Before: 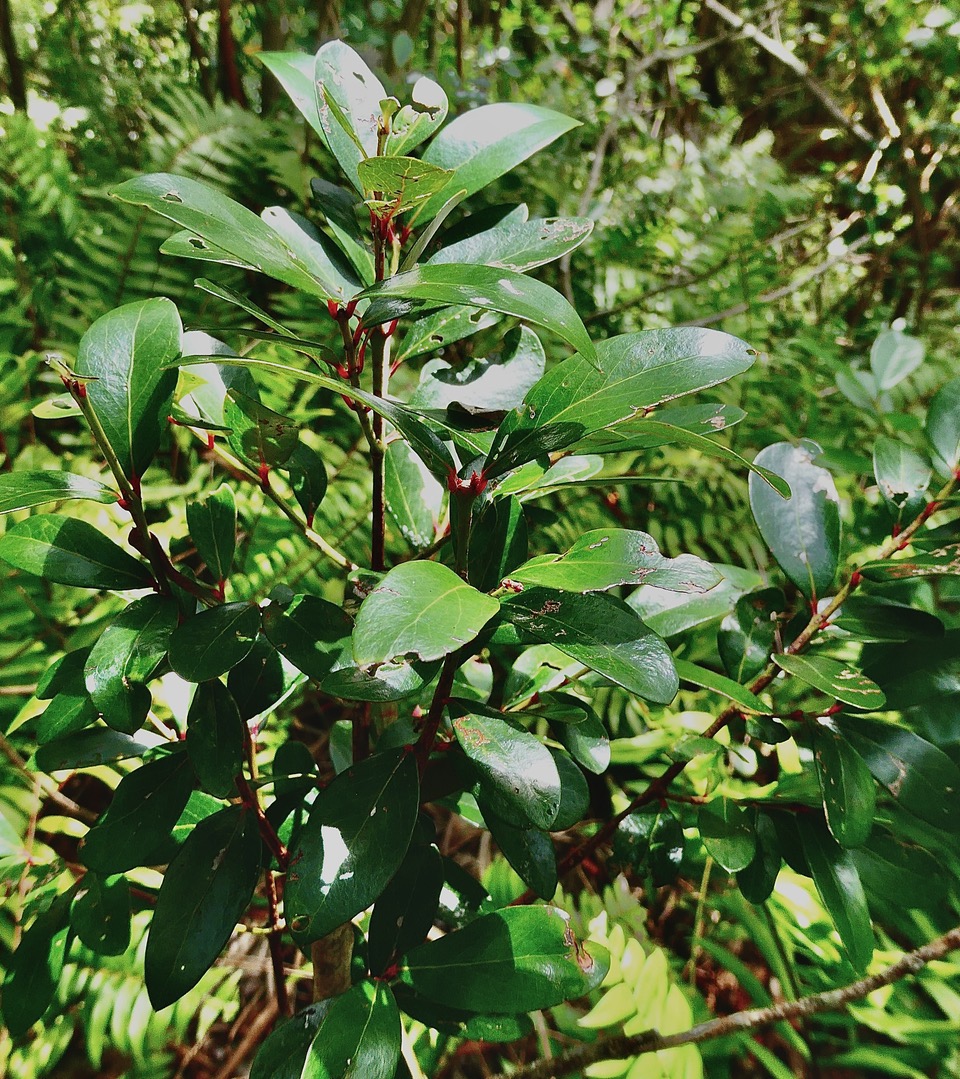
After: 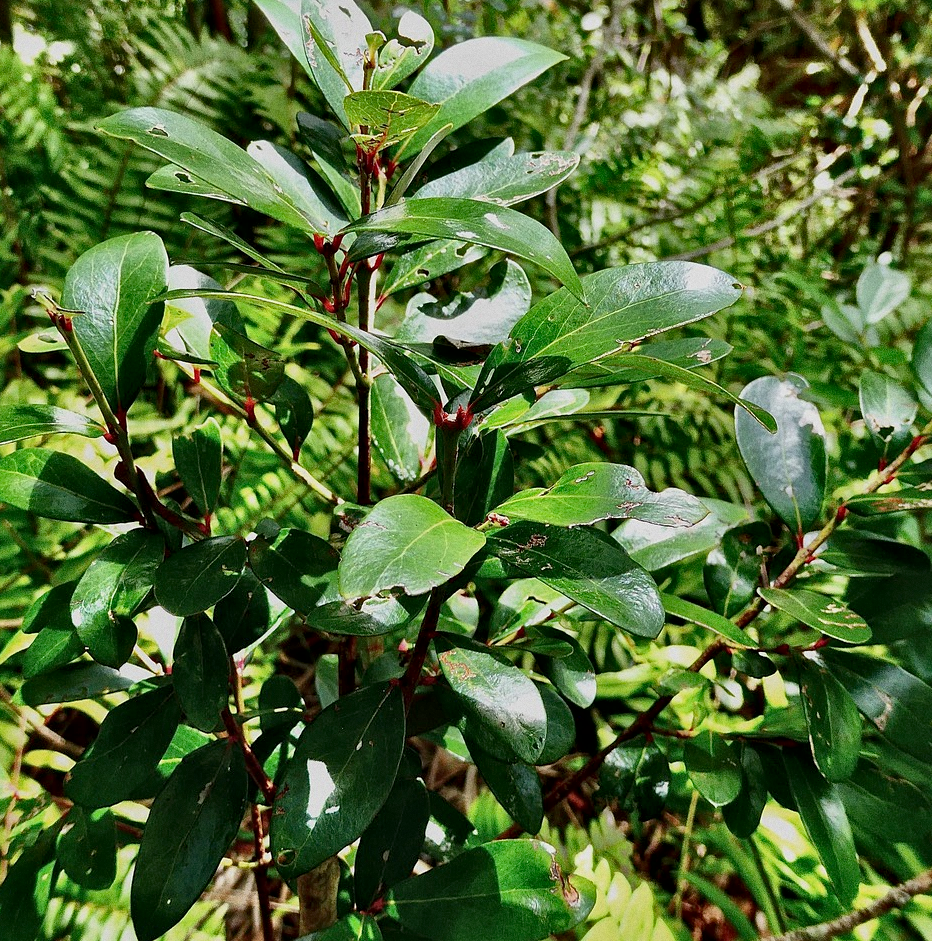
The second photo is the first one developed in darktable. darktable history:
grain: coarseness 0.09 ISO
crop: left 1.507%, top 6.147%, right 1.379%, bottom 6.637%
local contrast: mode bilateral grid, contrast 20, coarseness 19, detail 163%, midtone range 0.2
